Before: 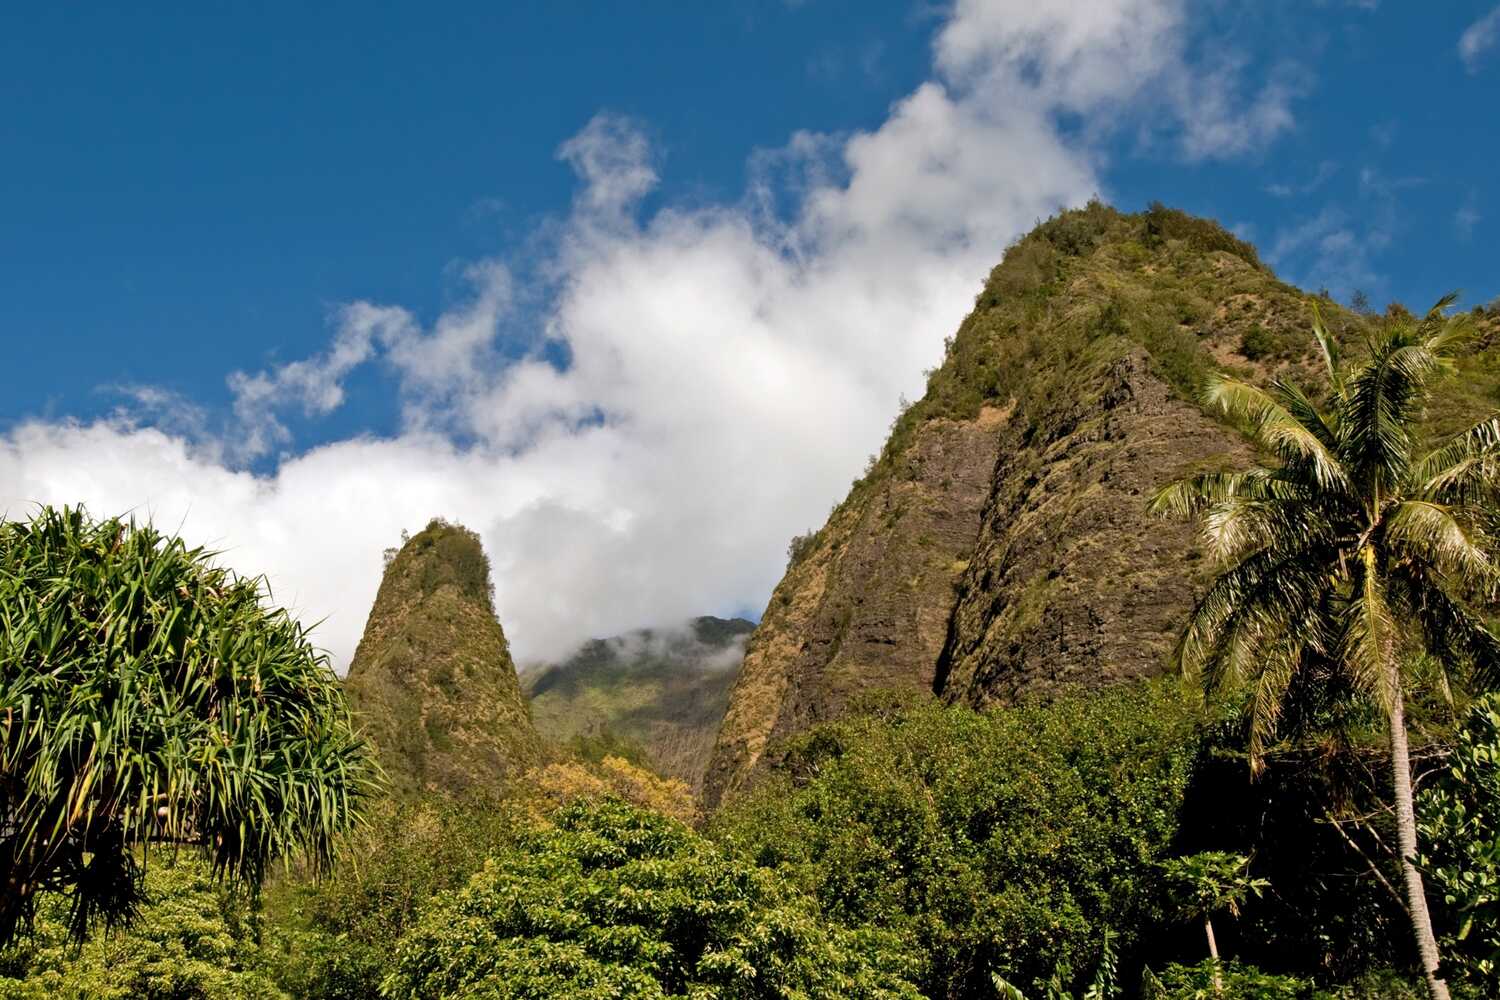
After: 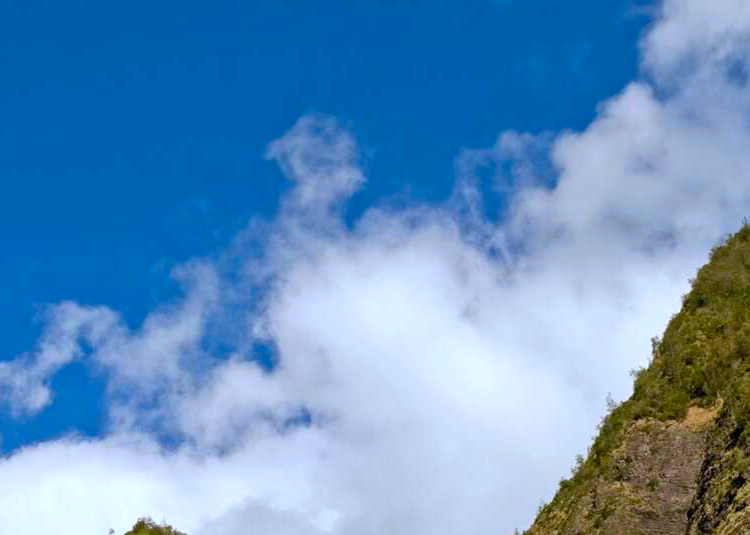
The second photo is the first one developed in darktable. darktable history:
color balance rgb: perceptual saturation grading › global saturation 20%, global vibrance 20%
crop: left 19.556%, right 30.401%, bottom 46.458%
white balance: red 0.931, blue 1.11
exposure: compensate highlight preservation false
